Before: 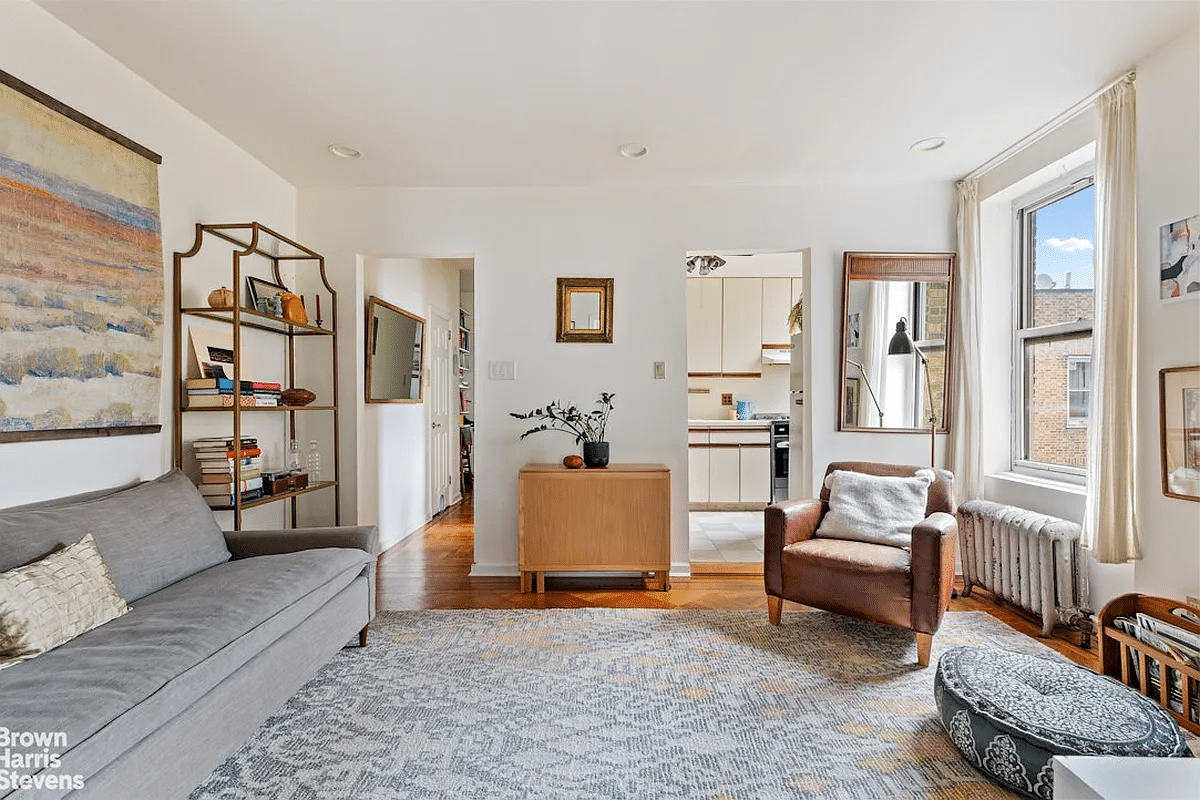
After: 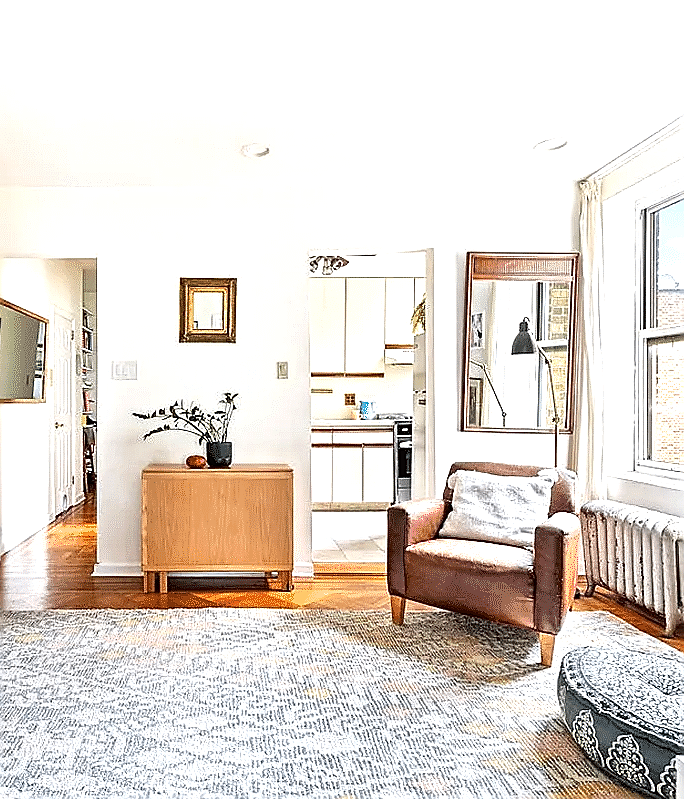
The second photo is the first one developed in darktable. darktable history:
crop: left 31.485%, top 0.012%, right 11.434%
local contrast: mode bilateral grid, contrast 30, coarseness 26, midtone range 0.2
sharpen: radius 1.349, amount 1.243, threshold 0.755
exposure: black level correction 0, exposure 1 EV, compensate exposure bias true, compensate highlight preservation false
